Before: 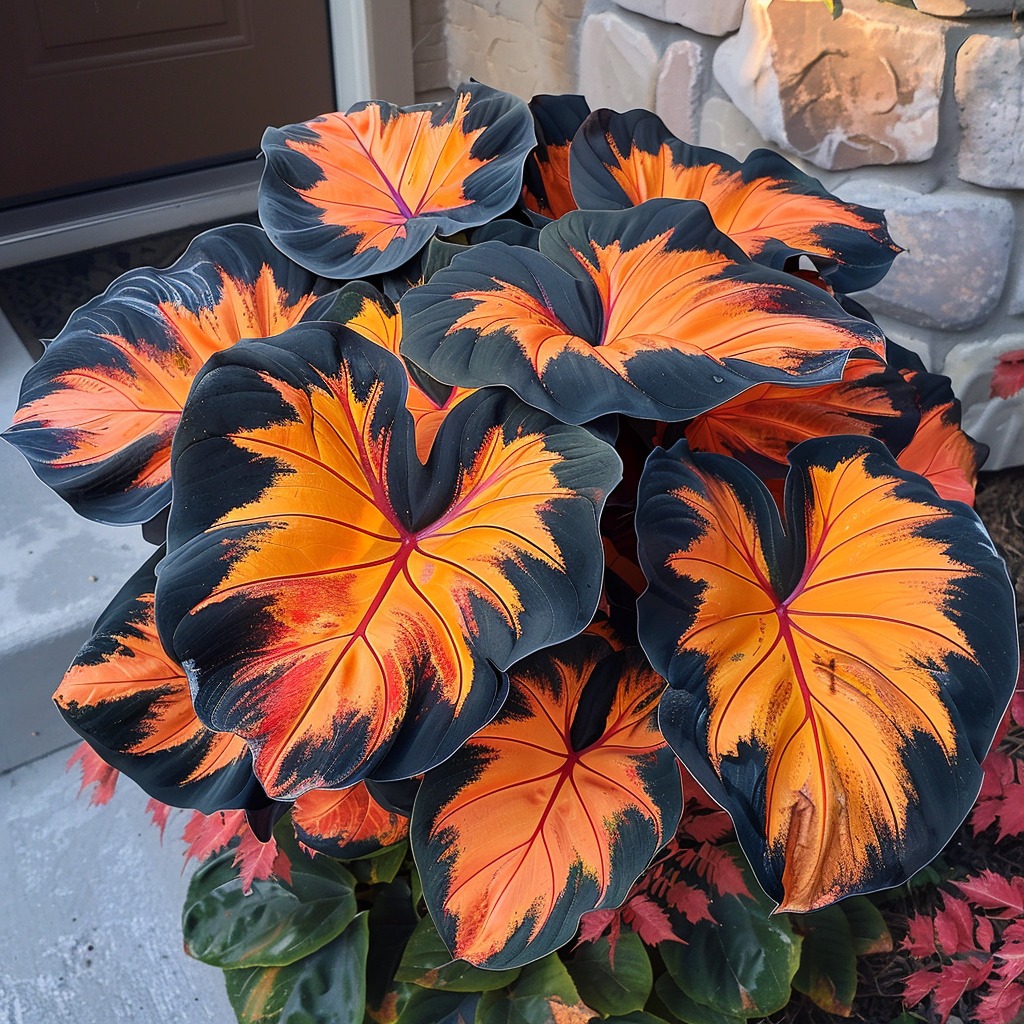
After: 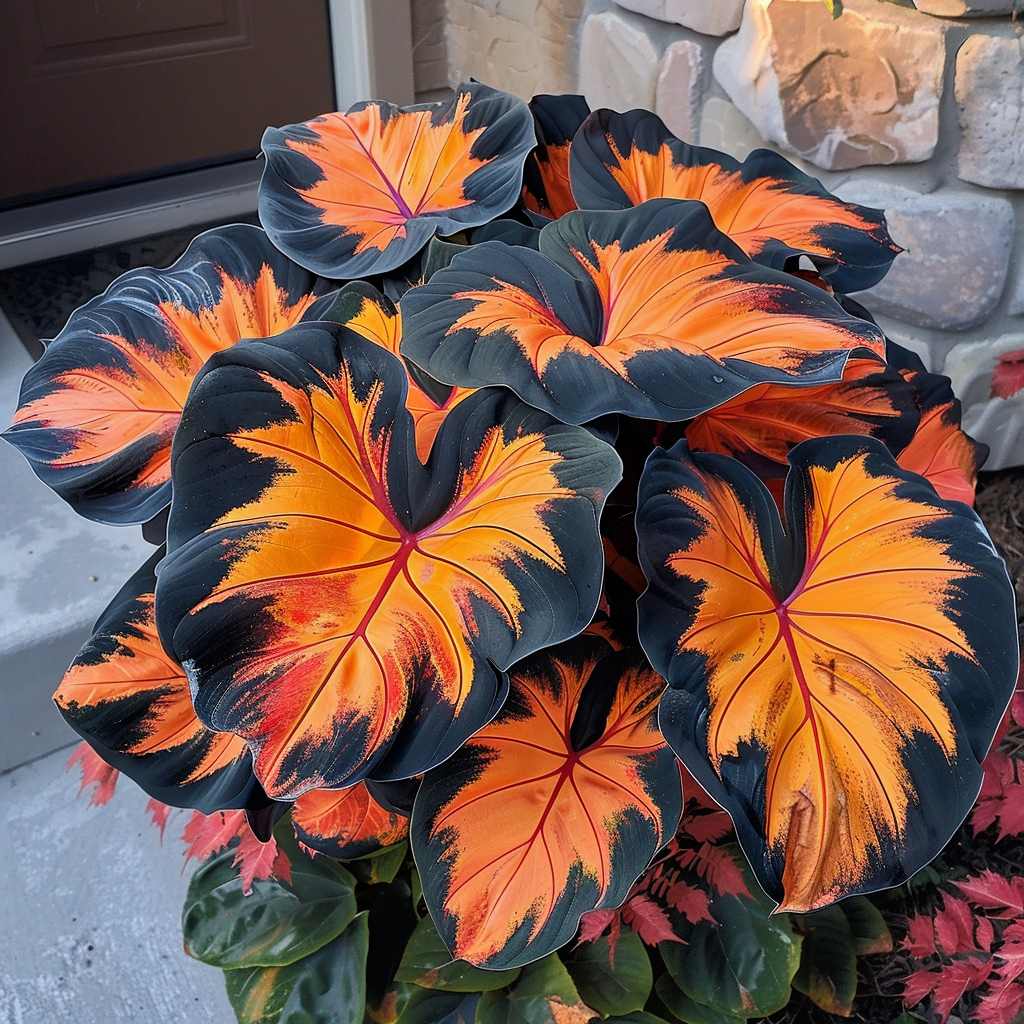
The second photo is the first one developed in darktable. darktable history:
tone equalizer: -8 EV -1.86 EV, -7 EV -1.17 EV, -6 EV -1.6 EV
